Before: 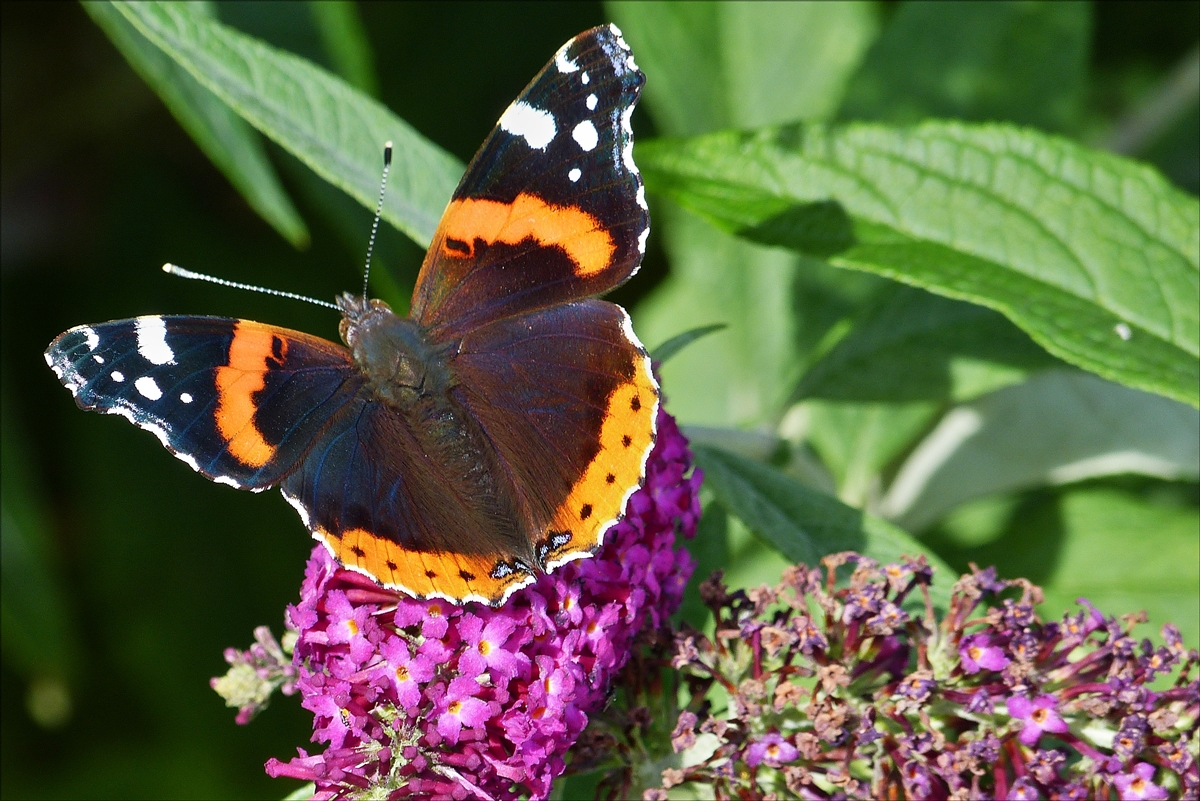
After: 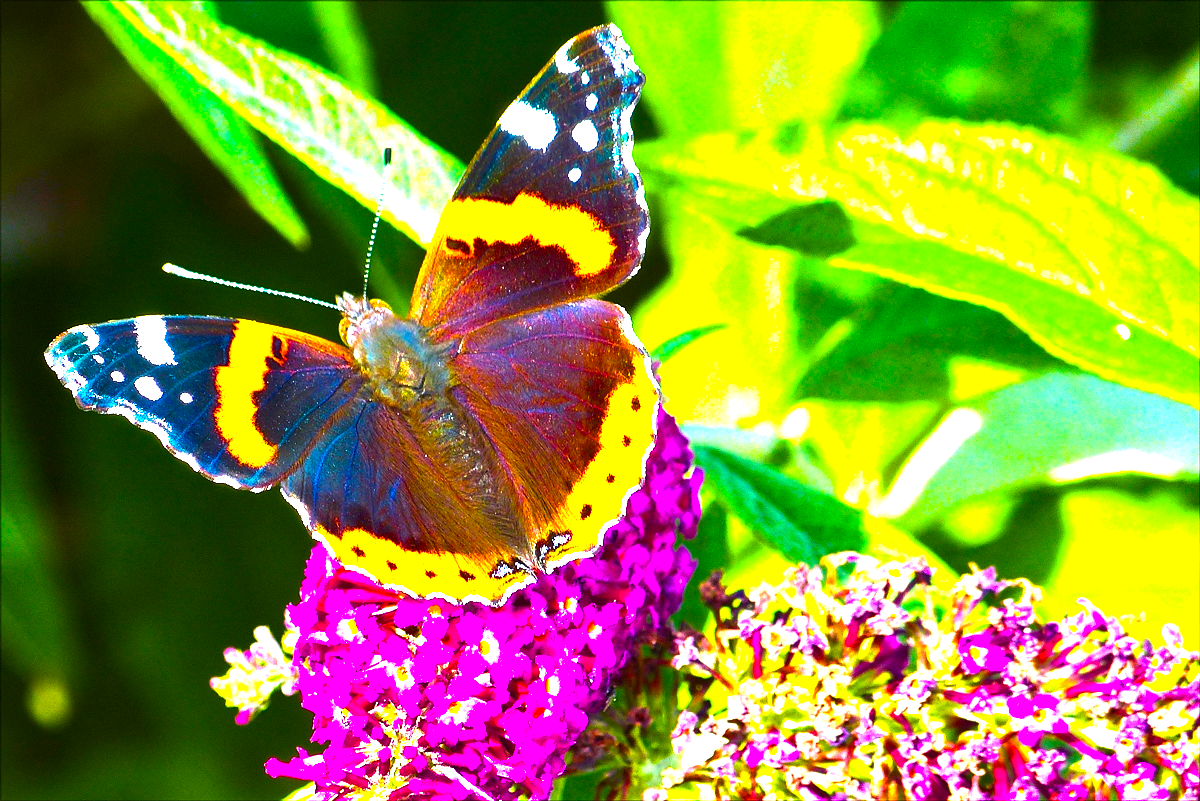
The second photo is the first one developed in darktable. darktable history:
exposure: black level correction 0, exposure 1.2 EV, compensate exposure bias true, compensate highlight preservation false
color balance rgb: linear chroma grading › shadows -40%, linear chroma grading › highlights 40%, linear chroma grading › global chroma 45%, linear chroma grading › mid-tones -30%, perceptual saturation grading › global saturation 55%, perceptual saturation grading › highlights -50%, perceptual saturation grading › mid-tones 40%, perceptual saturation grading › shadows 30%, perceptual brilliance grading › global brilliance 20%, perceptual brilliance grading › shadows -40%, global vibrance 35%
color balance: output saturation 98.5%
